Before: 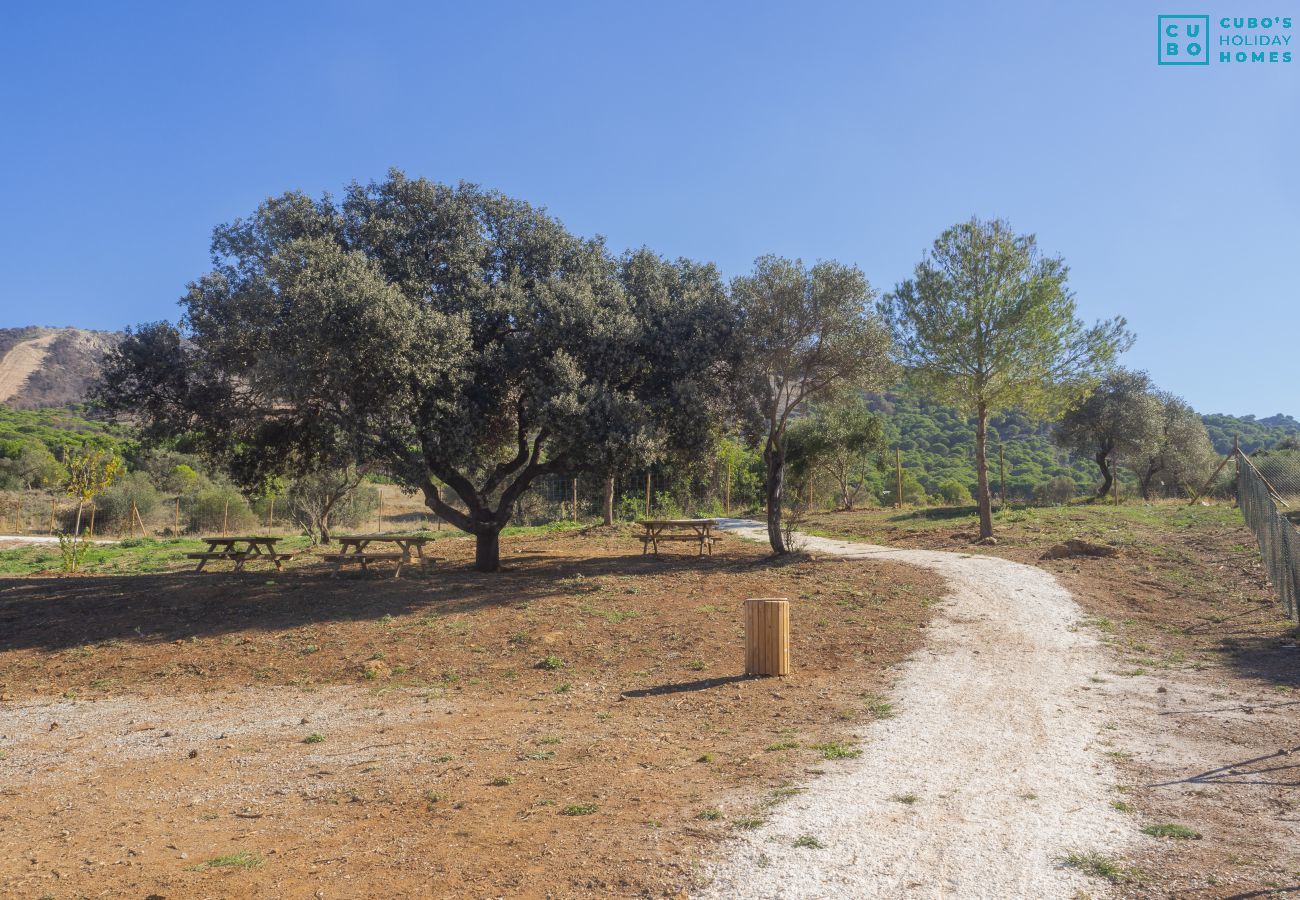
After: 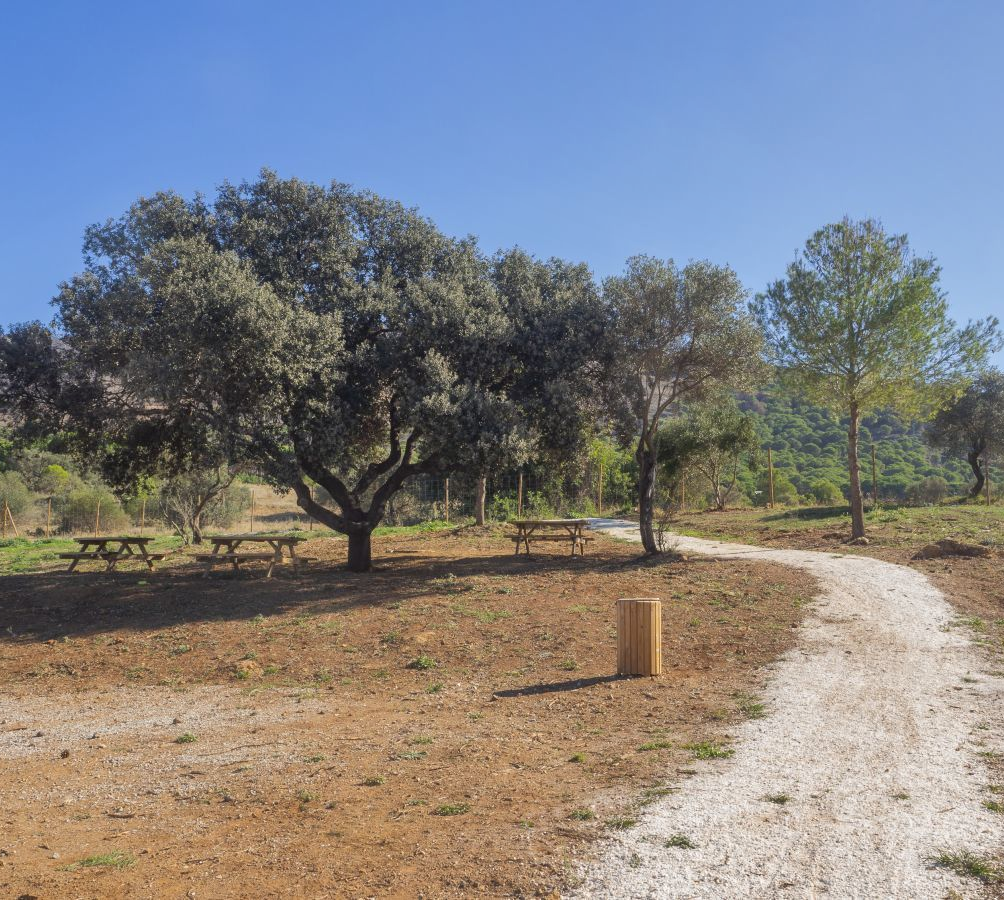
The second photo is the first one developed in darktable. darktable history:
crop: left 9.901%, right 12.86%
shadows and highlights: soften with gaussian
